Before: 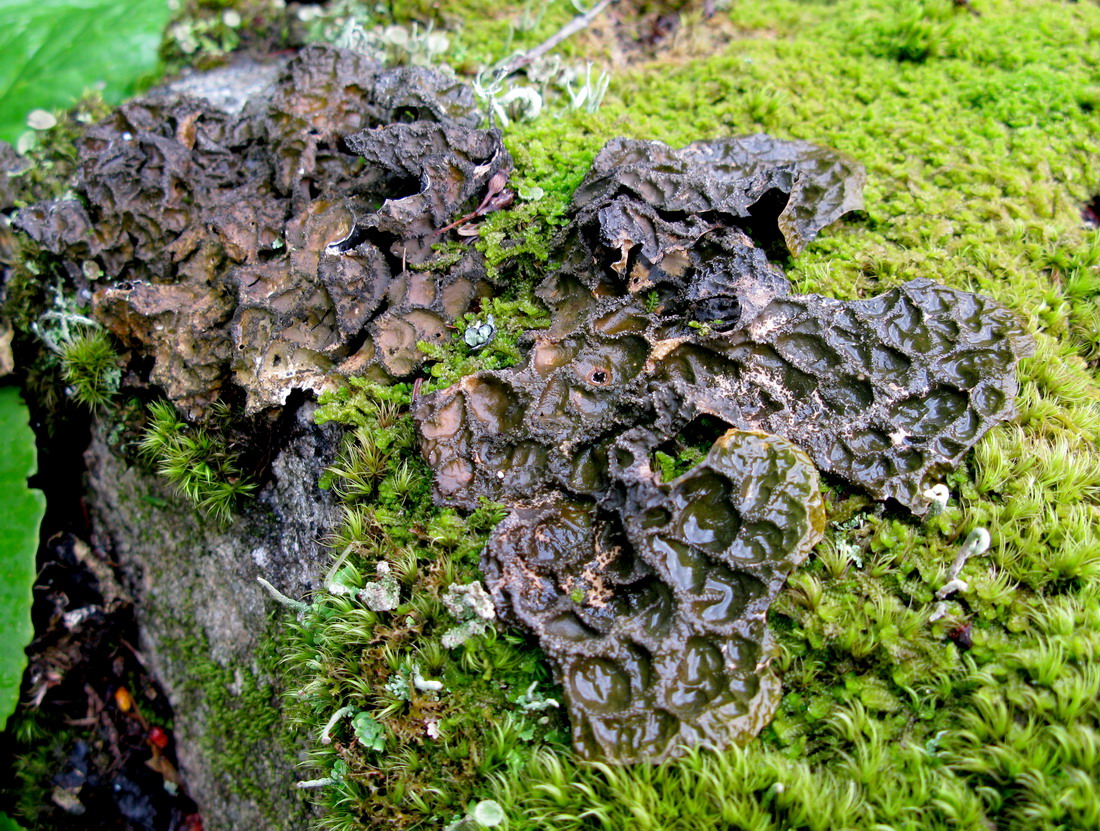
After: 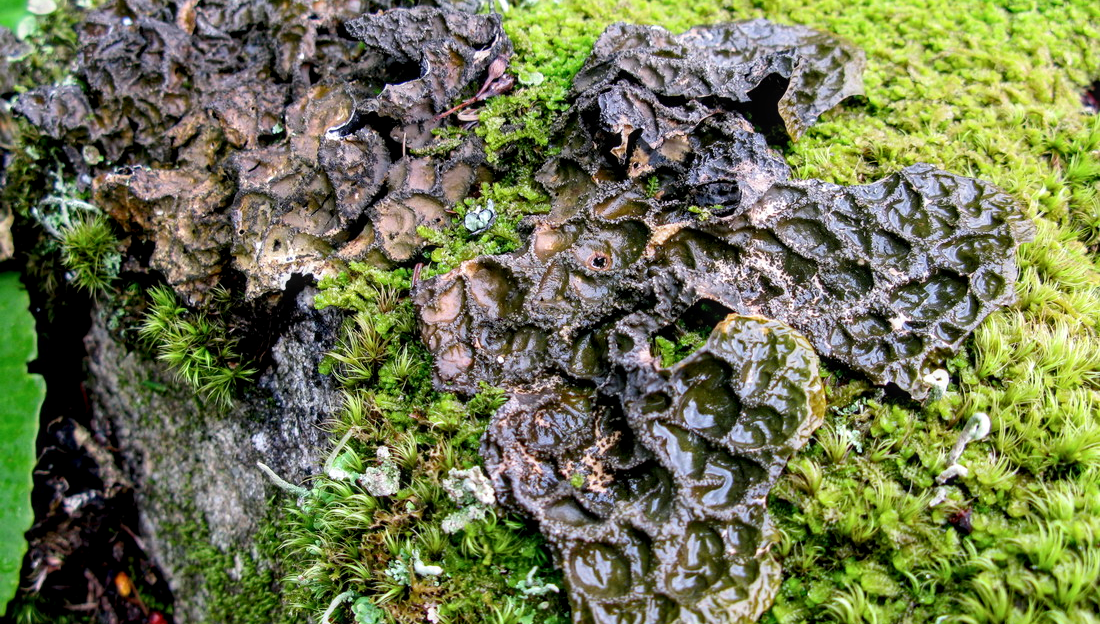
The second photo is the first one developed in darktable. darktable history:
contrast brightness saturation: contrast 0.149, brightness 0.047
crop: top 13.929%, bottom 10.883%
local contrast: on, module defaults
